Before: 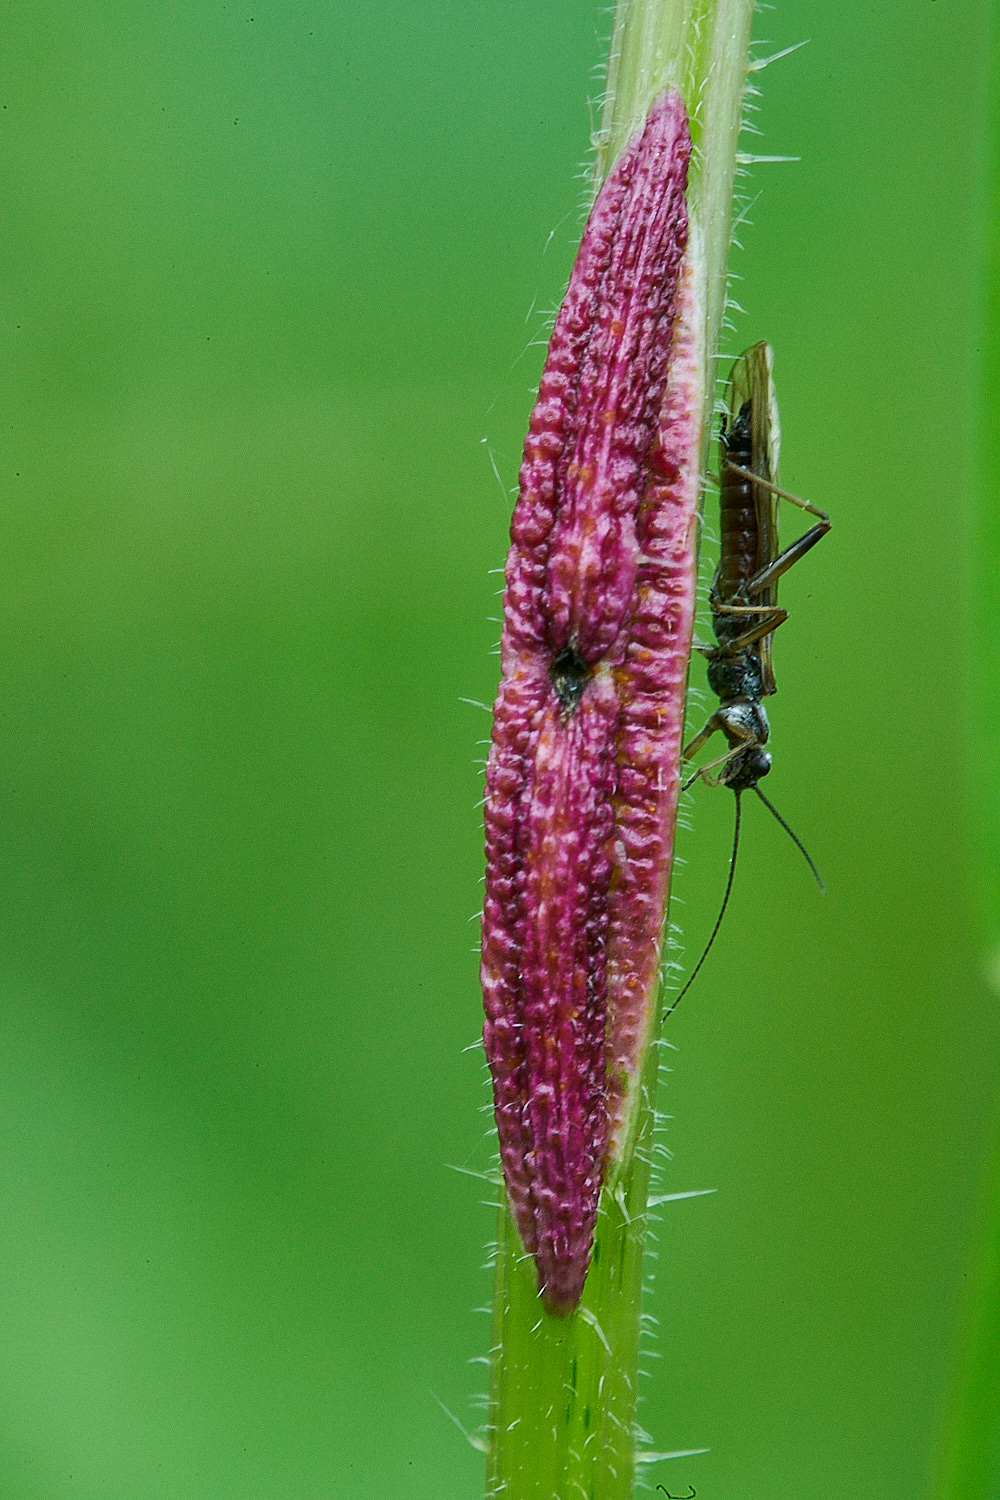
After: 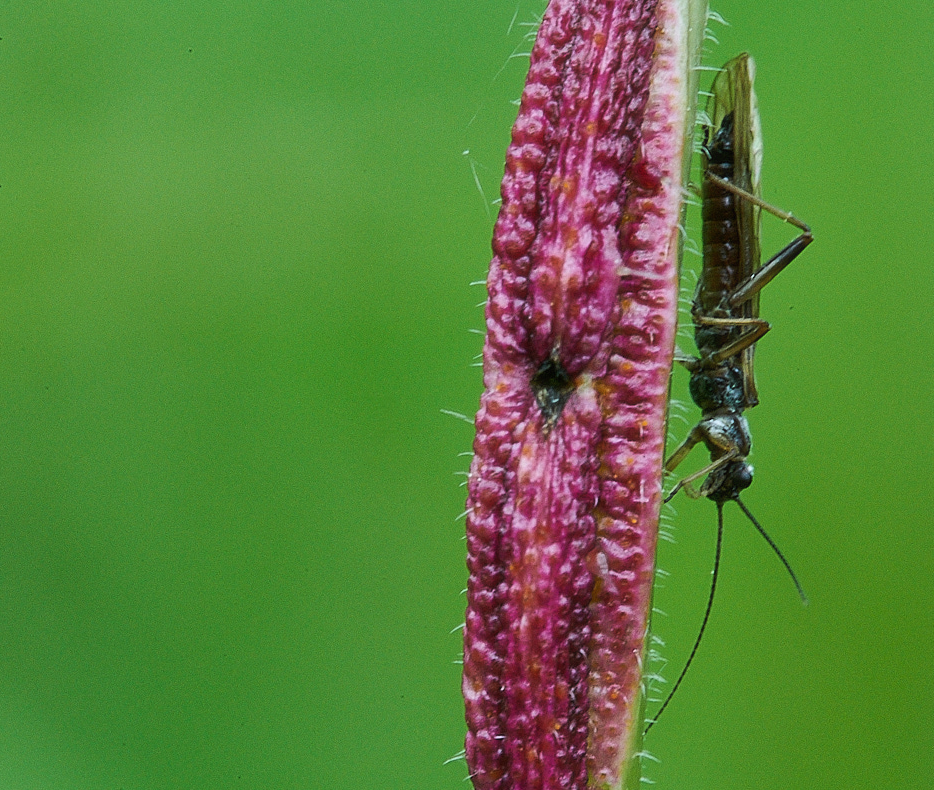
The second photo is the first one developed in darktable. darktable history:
haze removal: strength -0.042, compatibility mode true, adaptive false
crop: left 1.818%, top 19.24%, right 4.775%, bottom 28.065%
